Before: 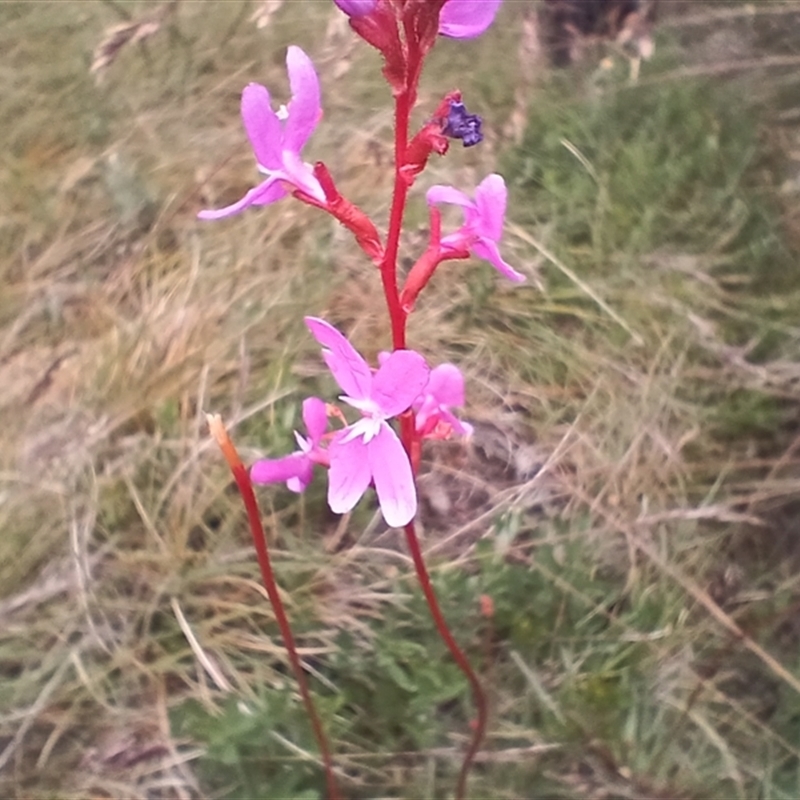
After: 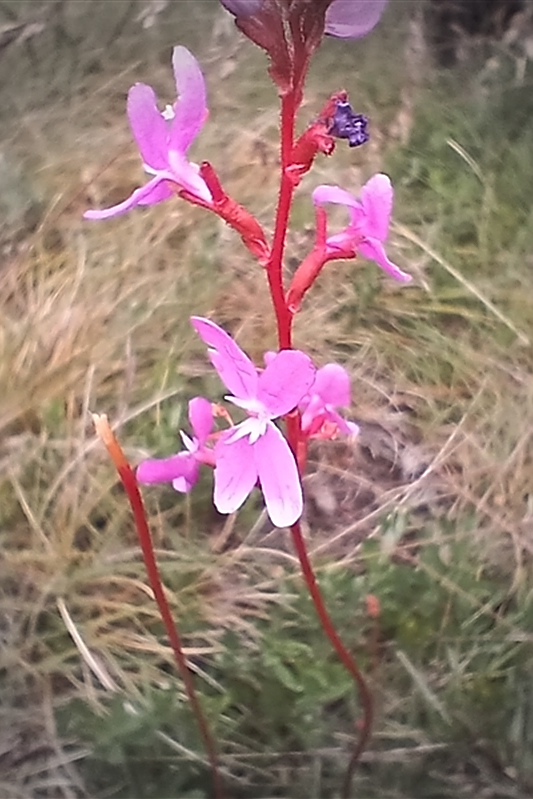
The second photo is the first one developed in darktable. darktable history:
sharpen: radius 1.358, amount 1.261, threshold 0.752
crop and rotate: left 14.341%, right 18.989%
vignetting: fall-off start 68.52%, fall-off radius 29.56%, width/height ratio 0.991, shape 0.851
